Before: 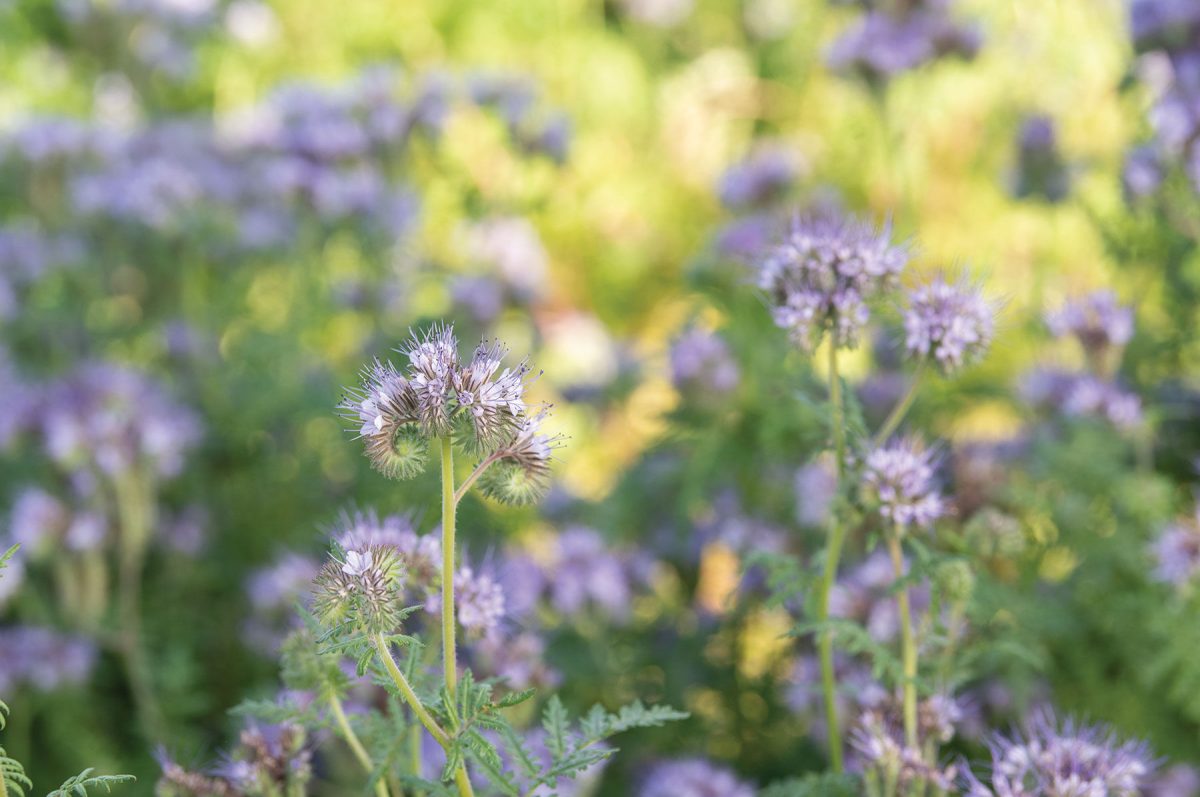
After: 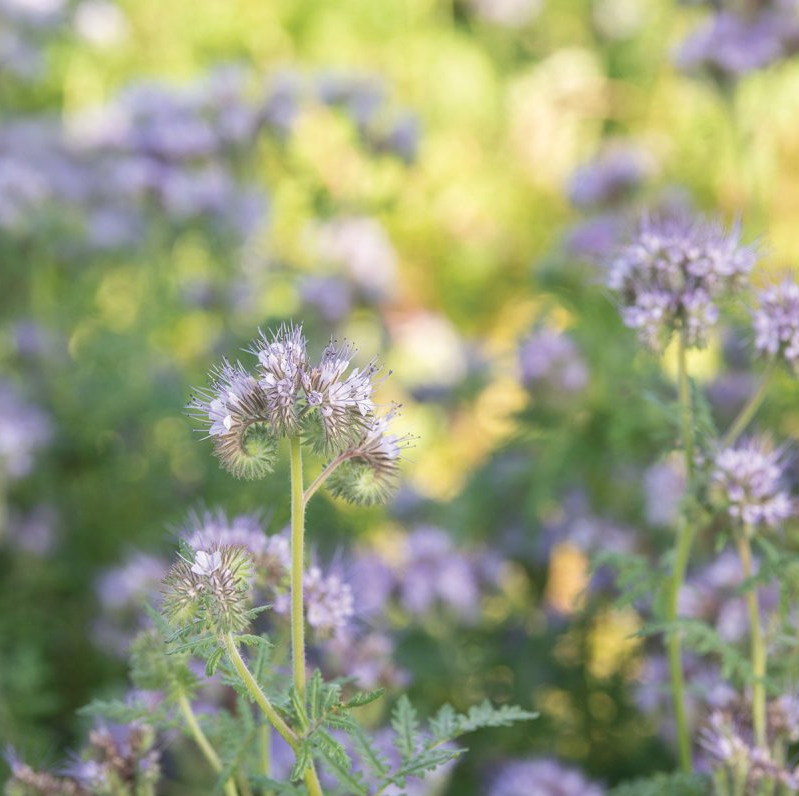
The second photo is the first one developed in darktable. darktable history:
haze removal: strength -0.1, adaptive false
crop and rotate: left 12.648%, right 20.685%
